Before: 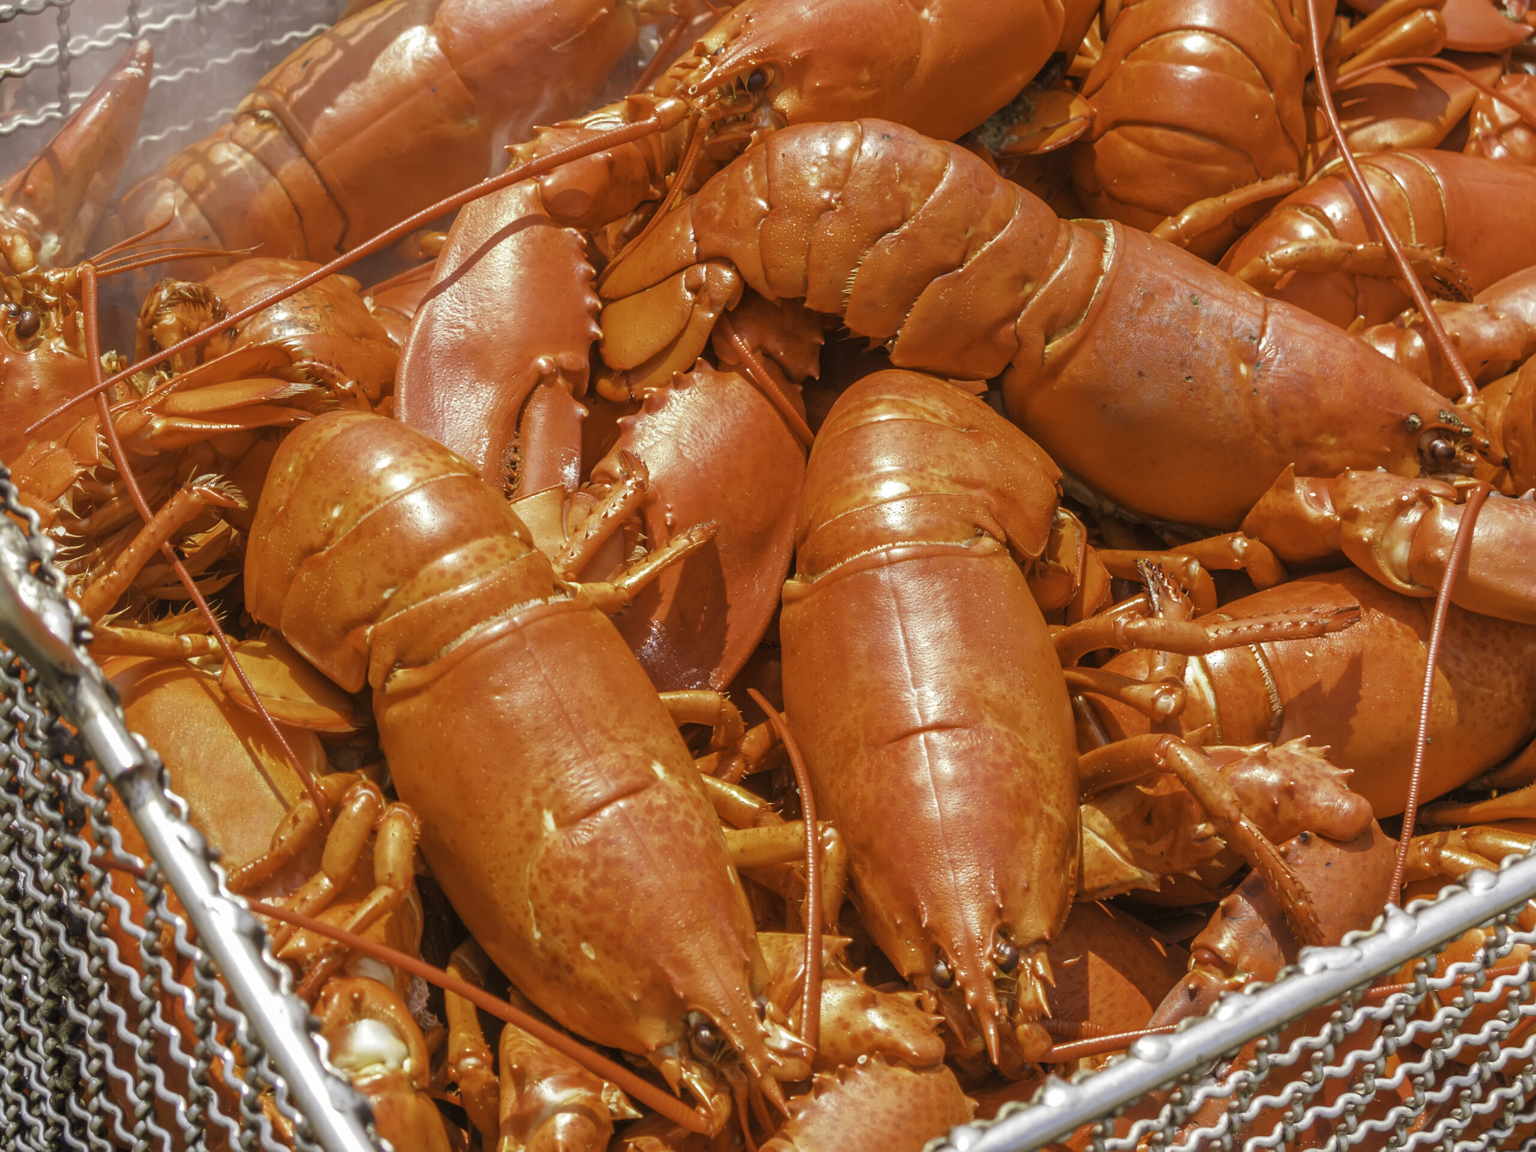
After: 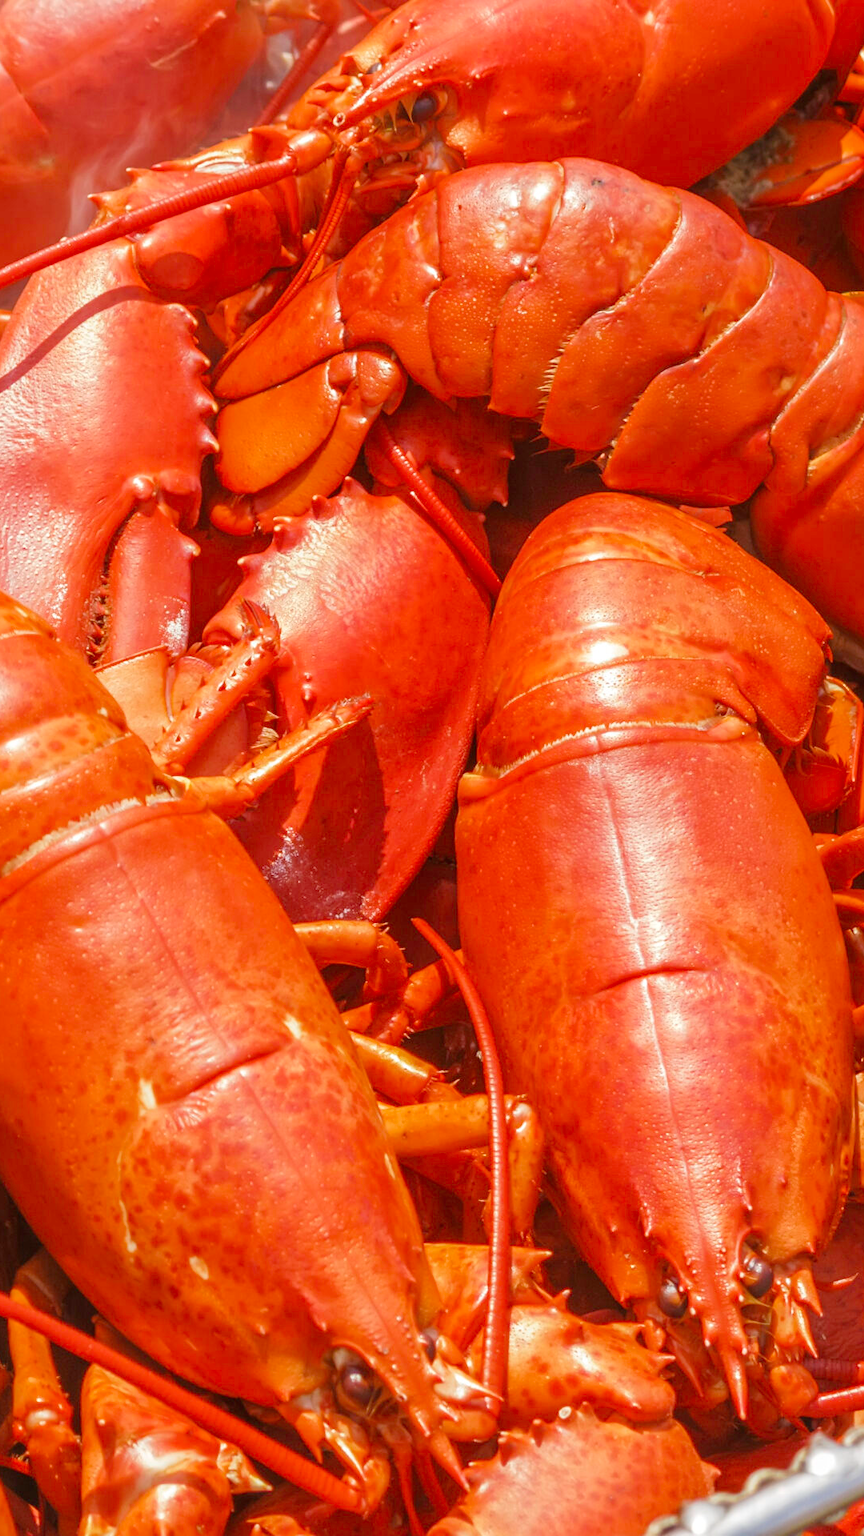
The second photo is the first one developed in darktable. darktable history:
crop: left 28.571%, right 29.175%
